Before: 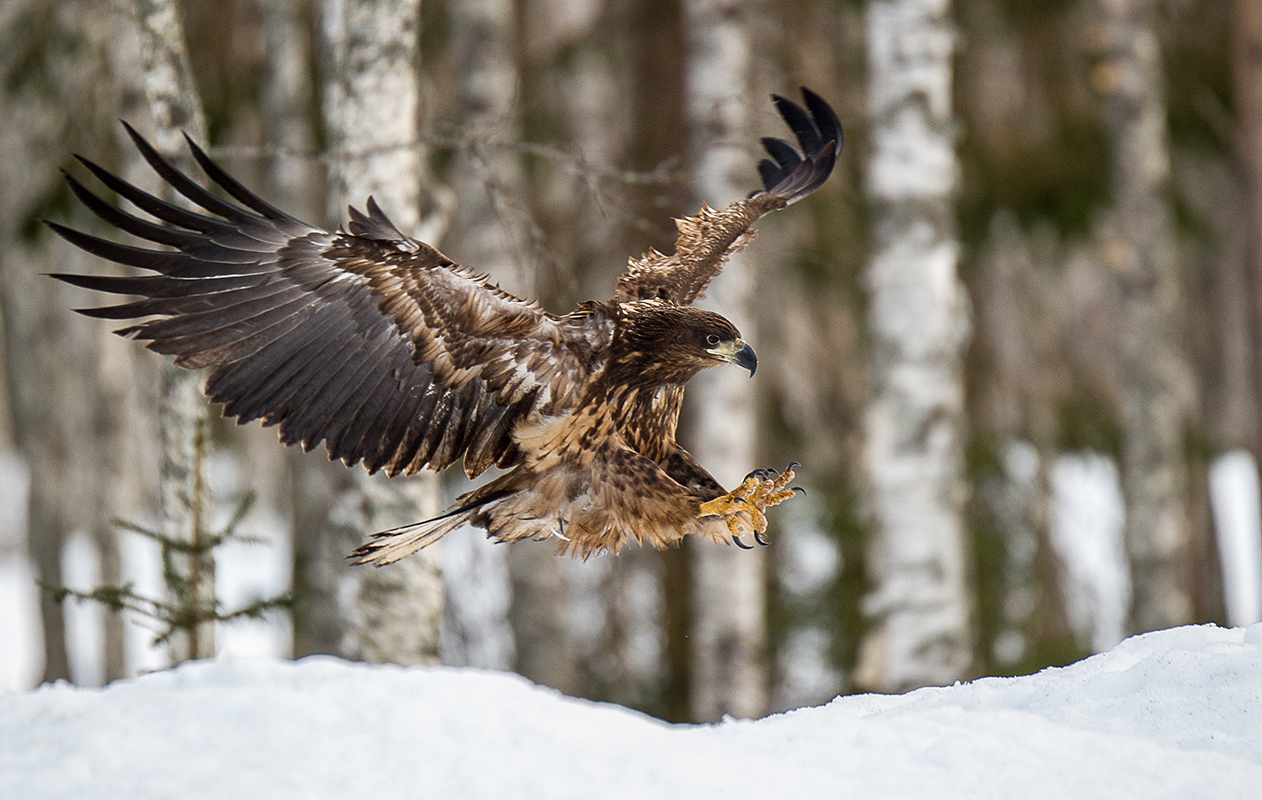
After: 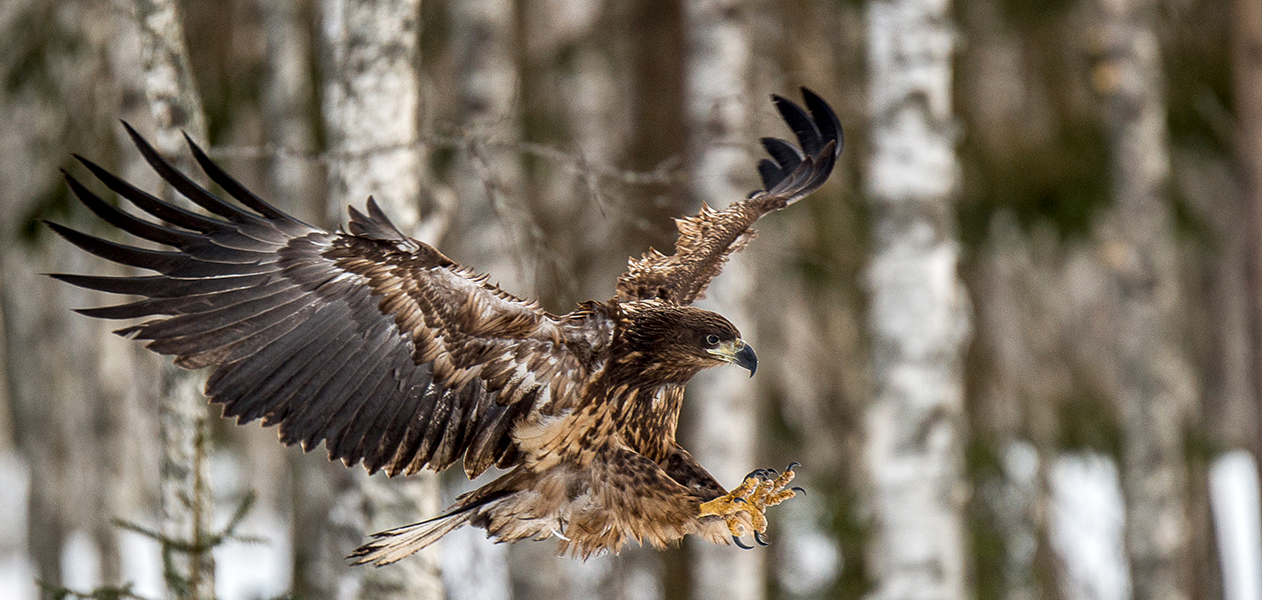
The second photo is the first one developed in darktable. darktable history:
local contrast: on, module defaults
crop: bottom 24.981%
